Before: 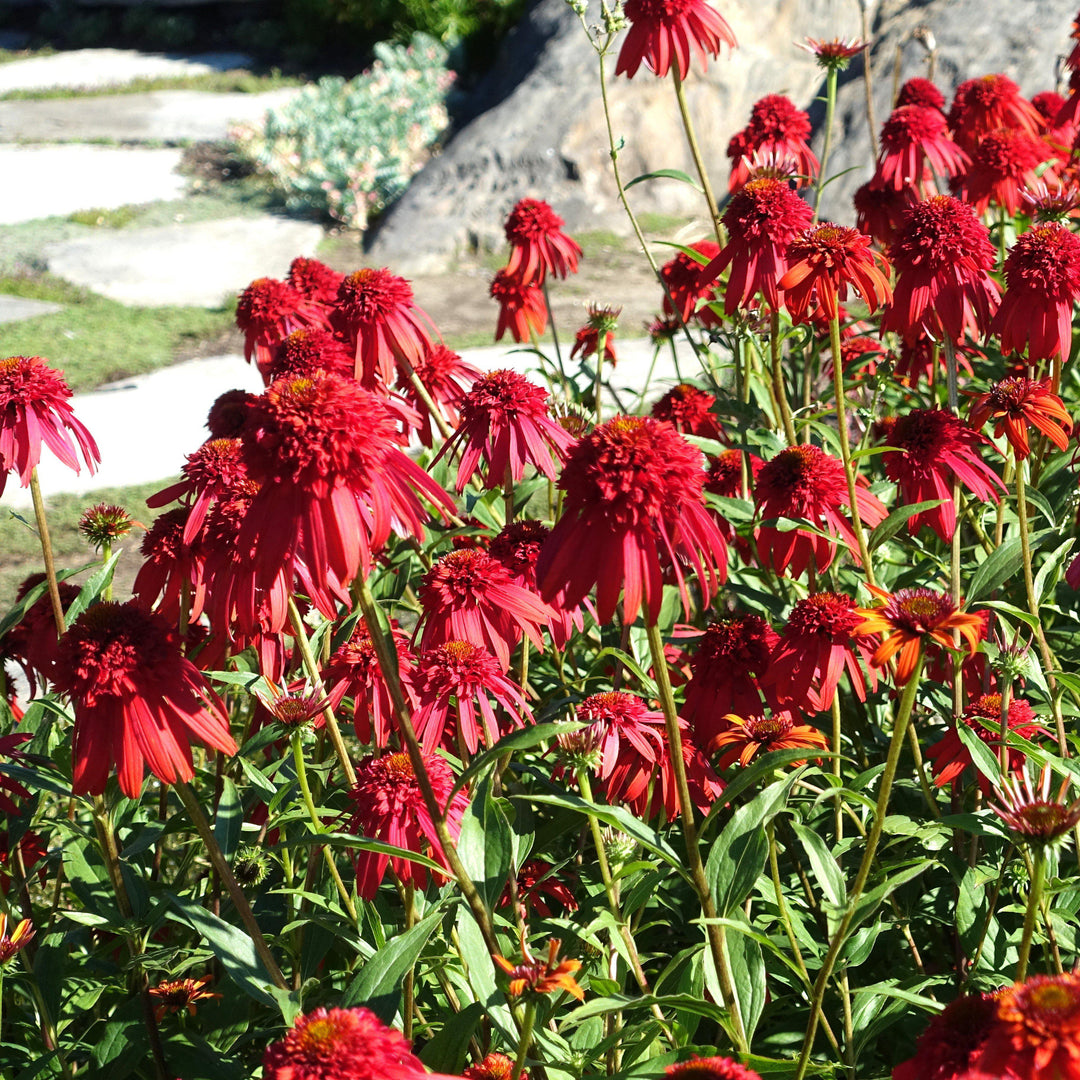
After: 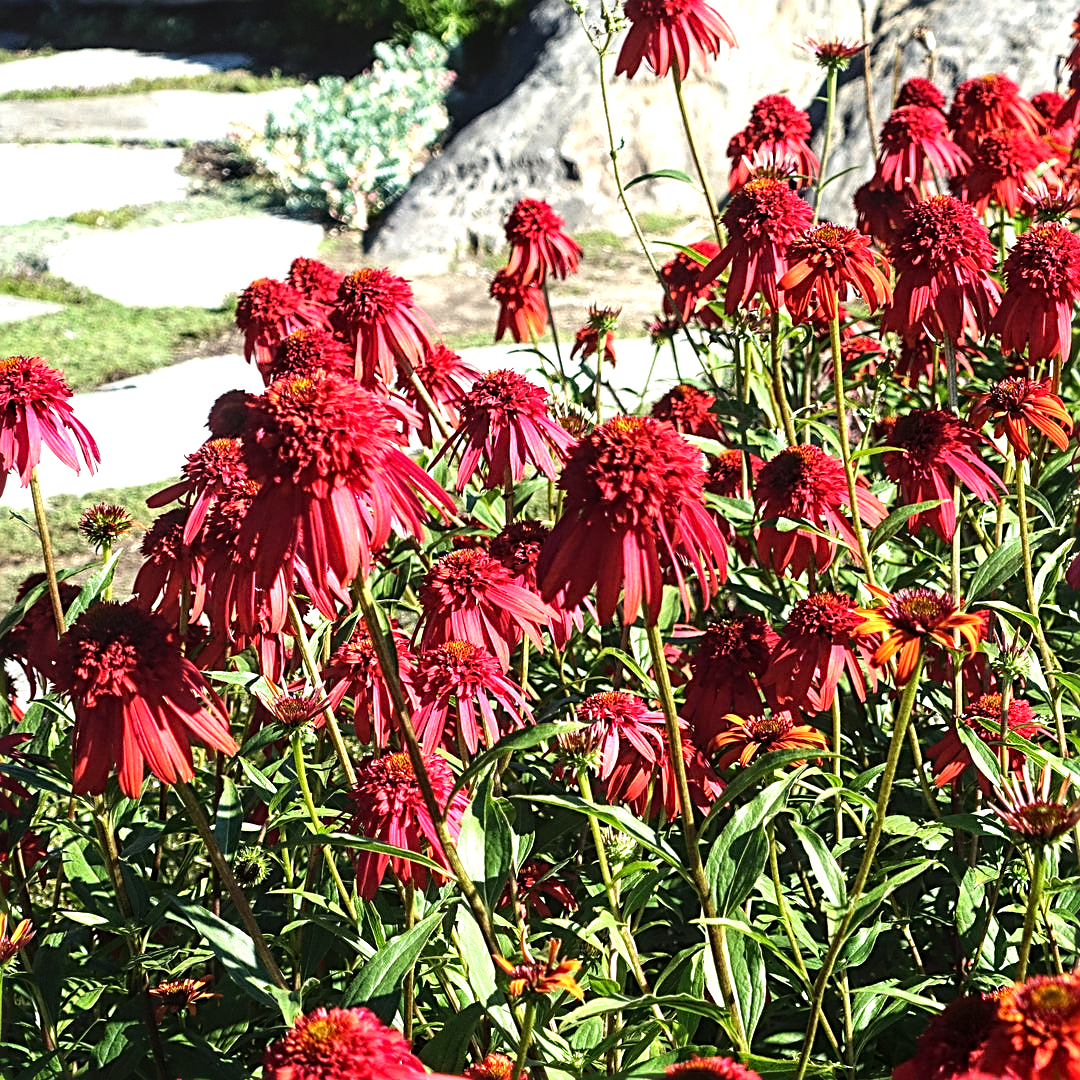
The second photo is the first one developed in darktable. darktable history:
local contrast: on, module defaults
tone equalizer: -8 EV -0.727 EV, -7 EV -0.701 EV, -6 EV -0.57 EV, -5 EV -0.371 EV, -3 EV 0.368 EV, -2 EV 0.6 EV, -1 EV 0.696 EV, +0 EV 0.768 EV, edges refinement/feathering 500, mask exposure compensation -1.57 EV, preserve details no
sharpen: radius 3.089
